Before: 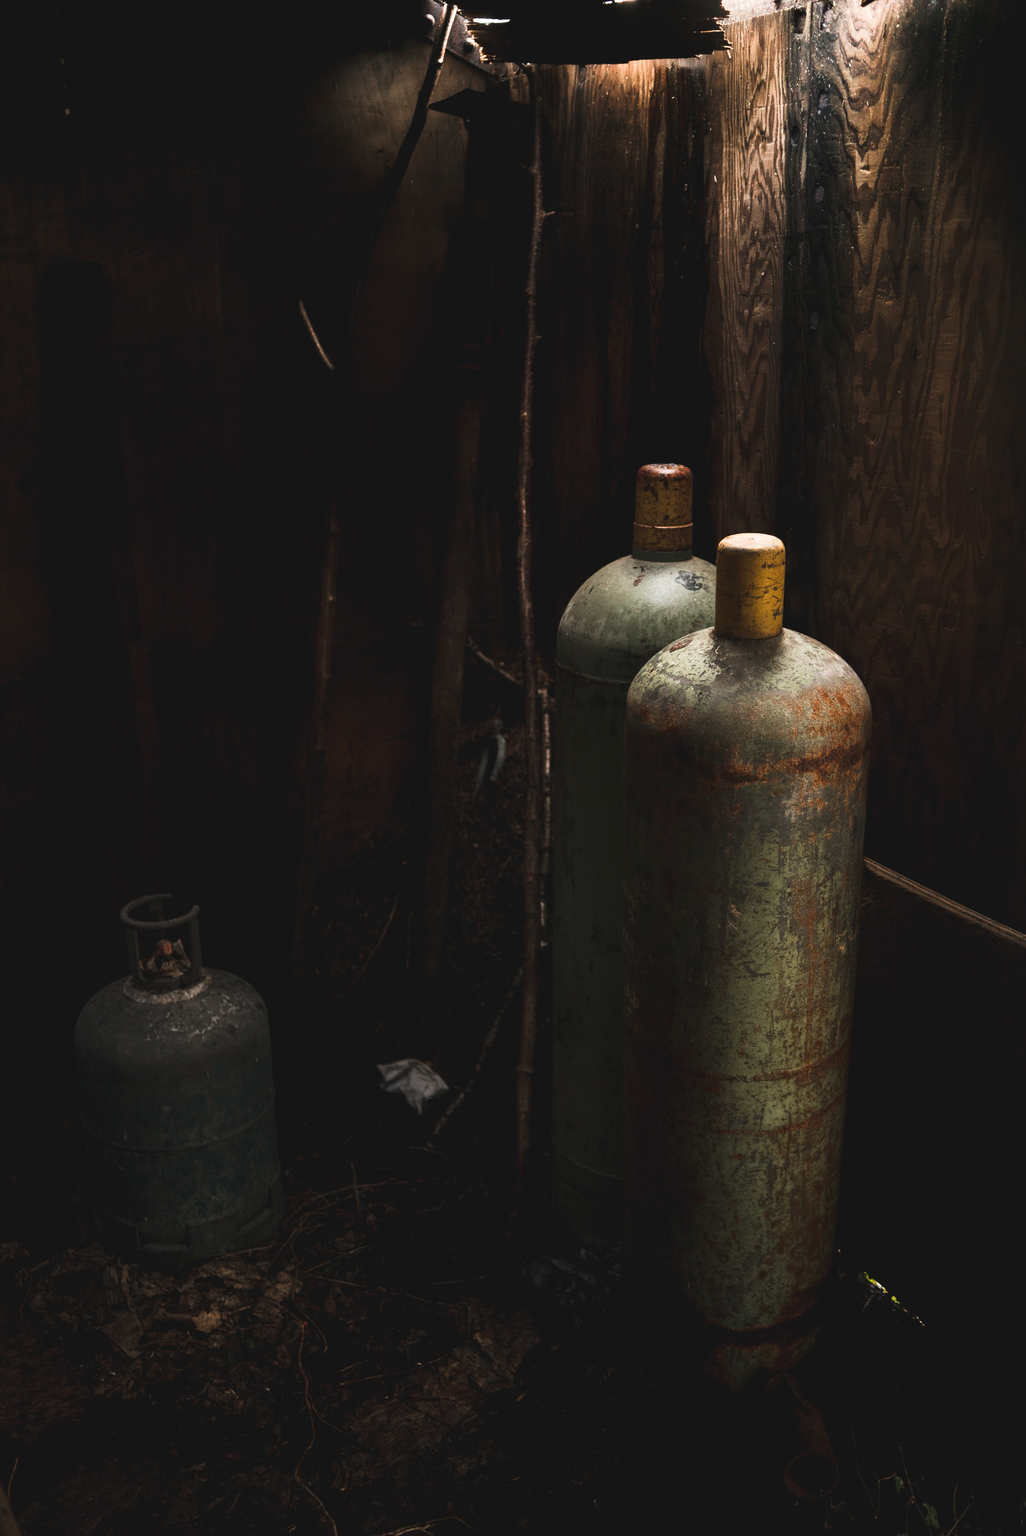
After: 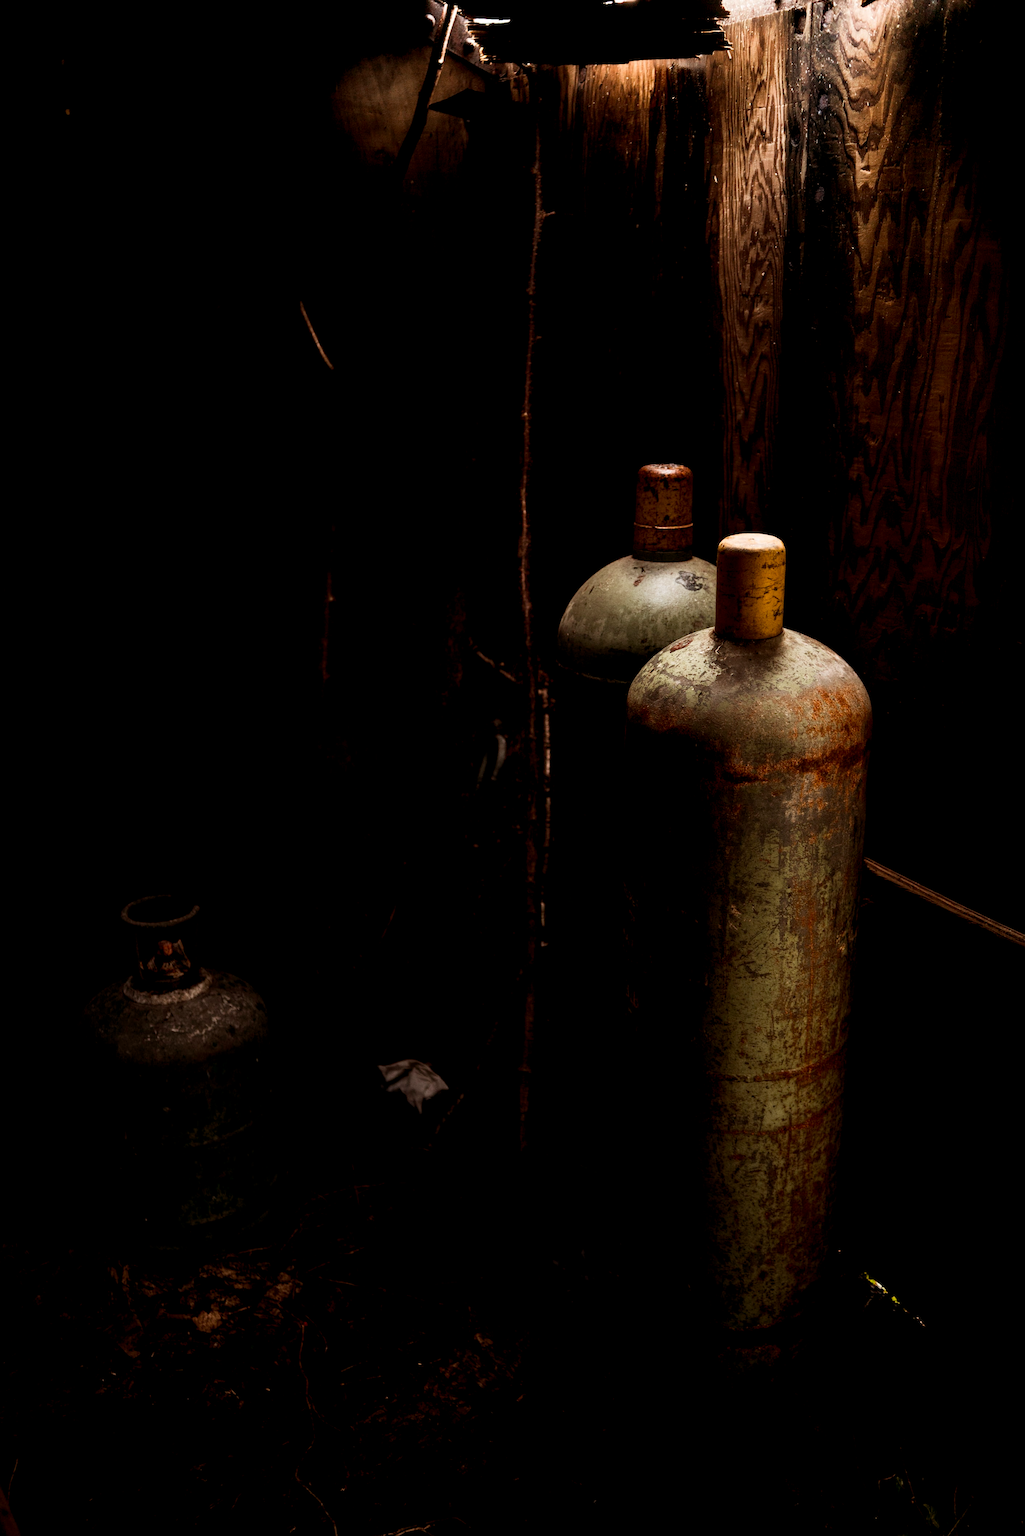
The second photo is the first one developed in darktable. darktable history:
rgb levels: mode RGB, independent channels, levels [[0, 0.5, 1], [0, 0.521, 1], [0, 0.536, 1]]
exposure: black level correction 0.016, exposure -0.009 EV, compensate highlight preservation false
